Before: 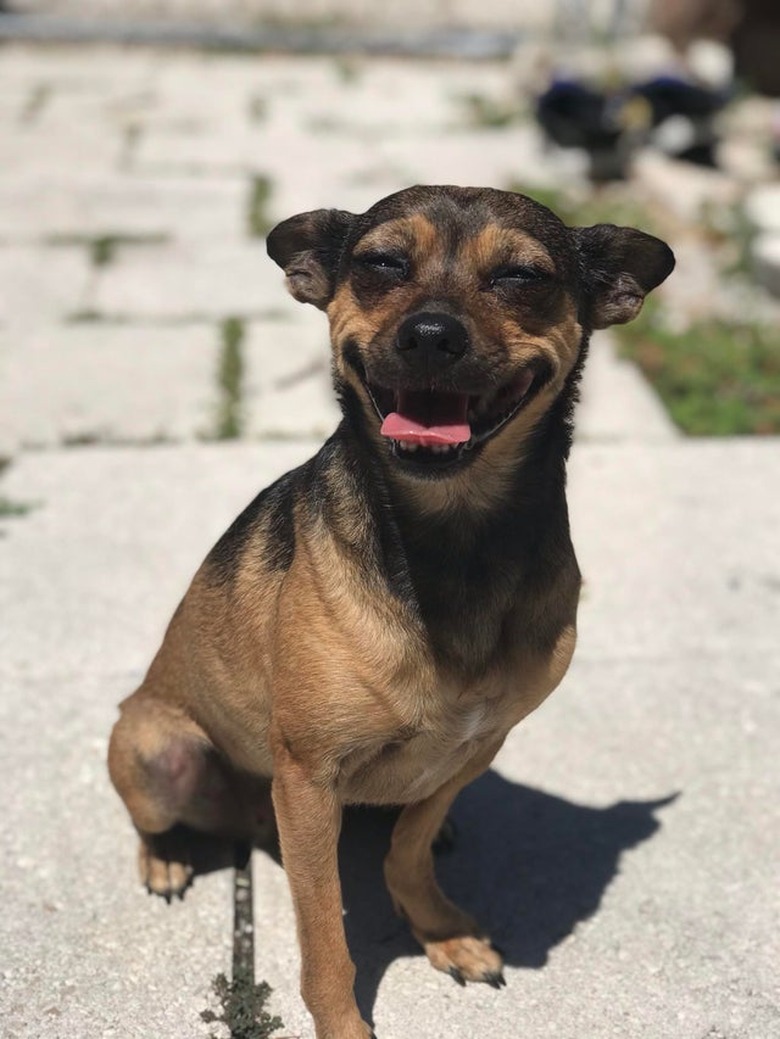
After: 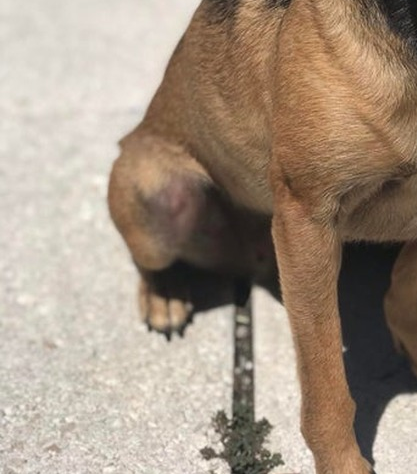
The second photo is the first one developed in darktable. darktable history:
crop and rotate: top 54.257%, right 46.412%, bottom 0.102%
